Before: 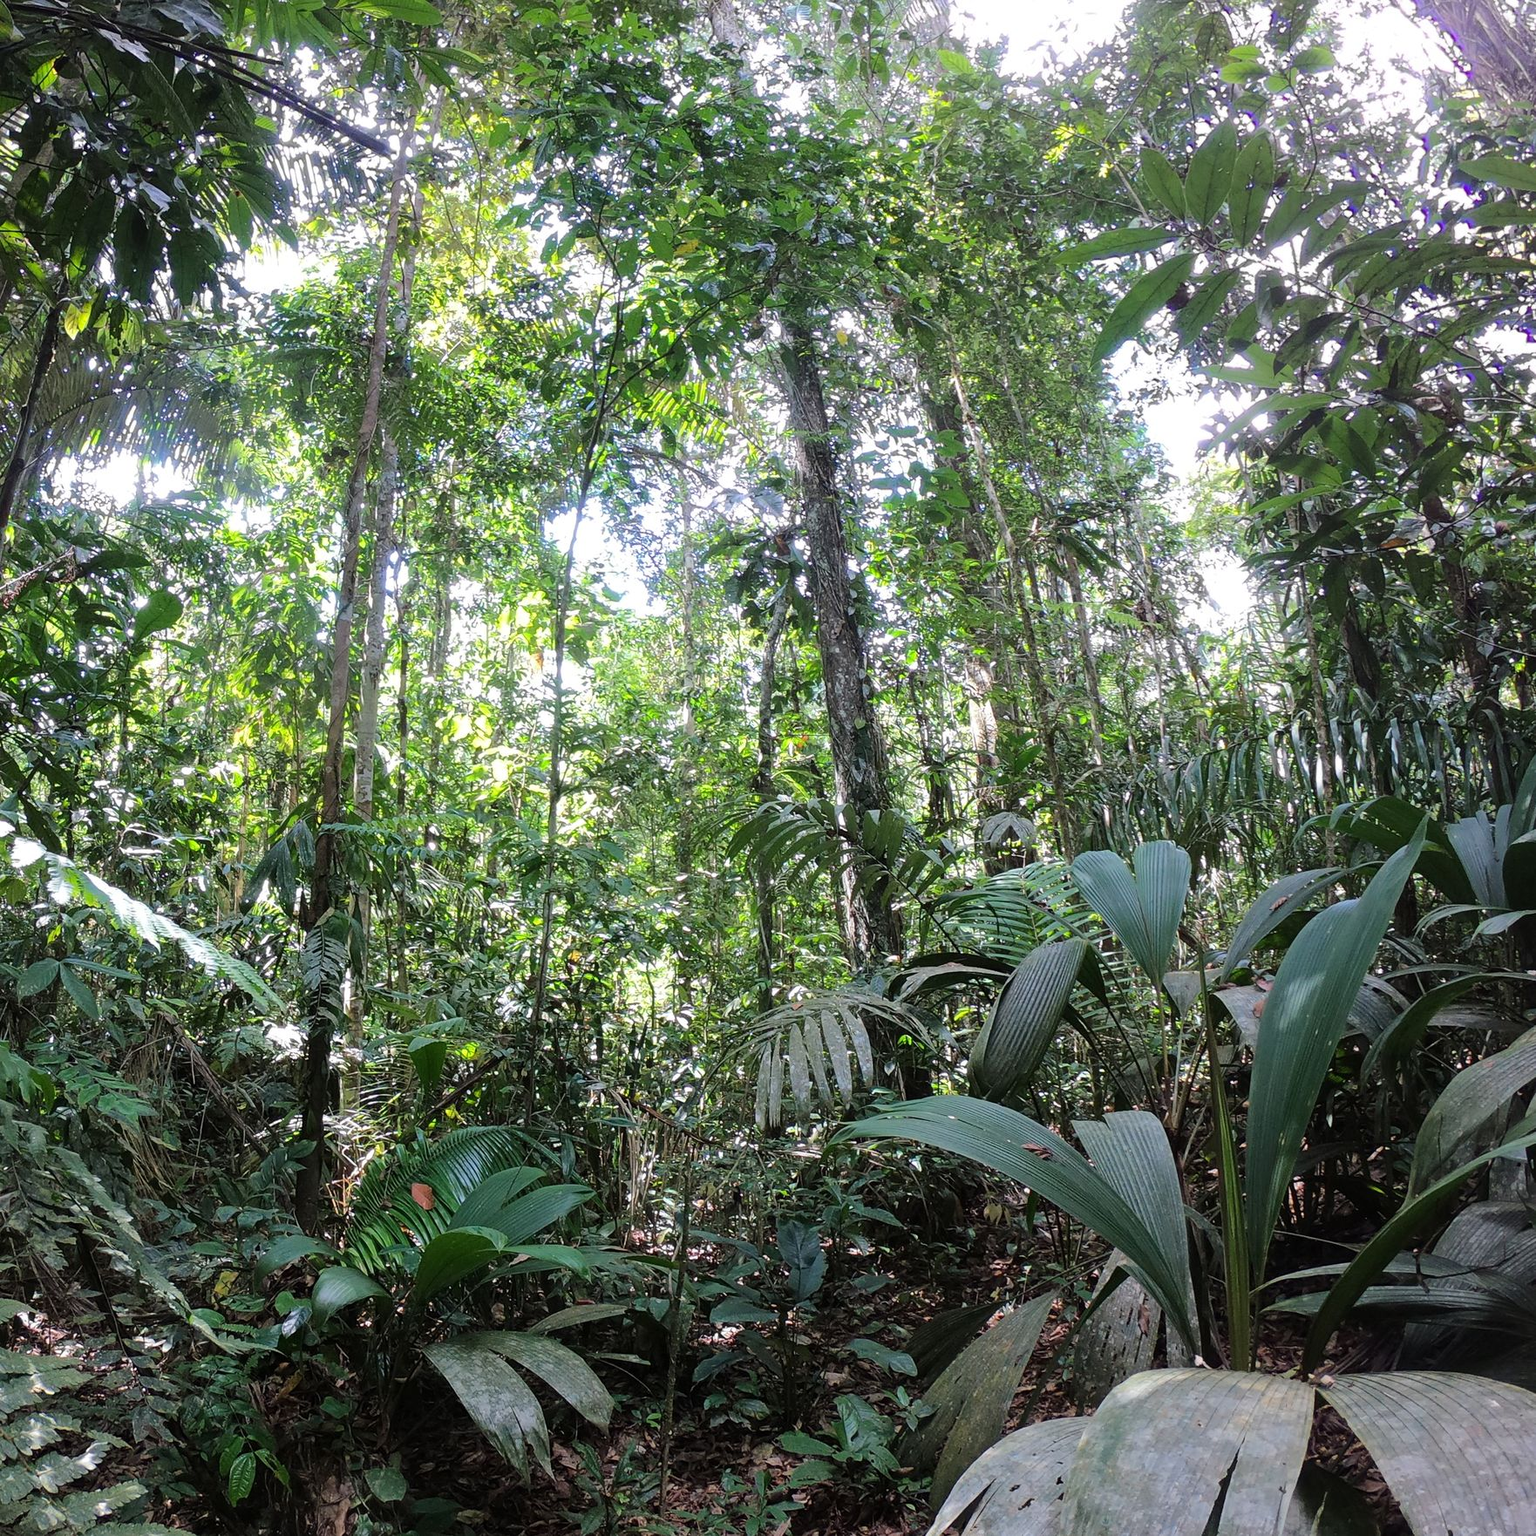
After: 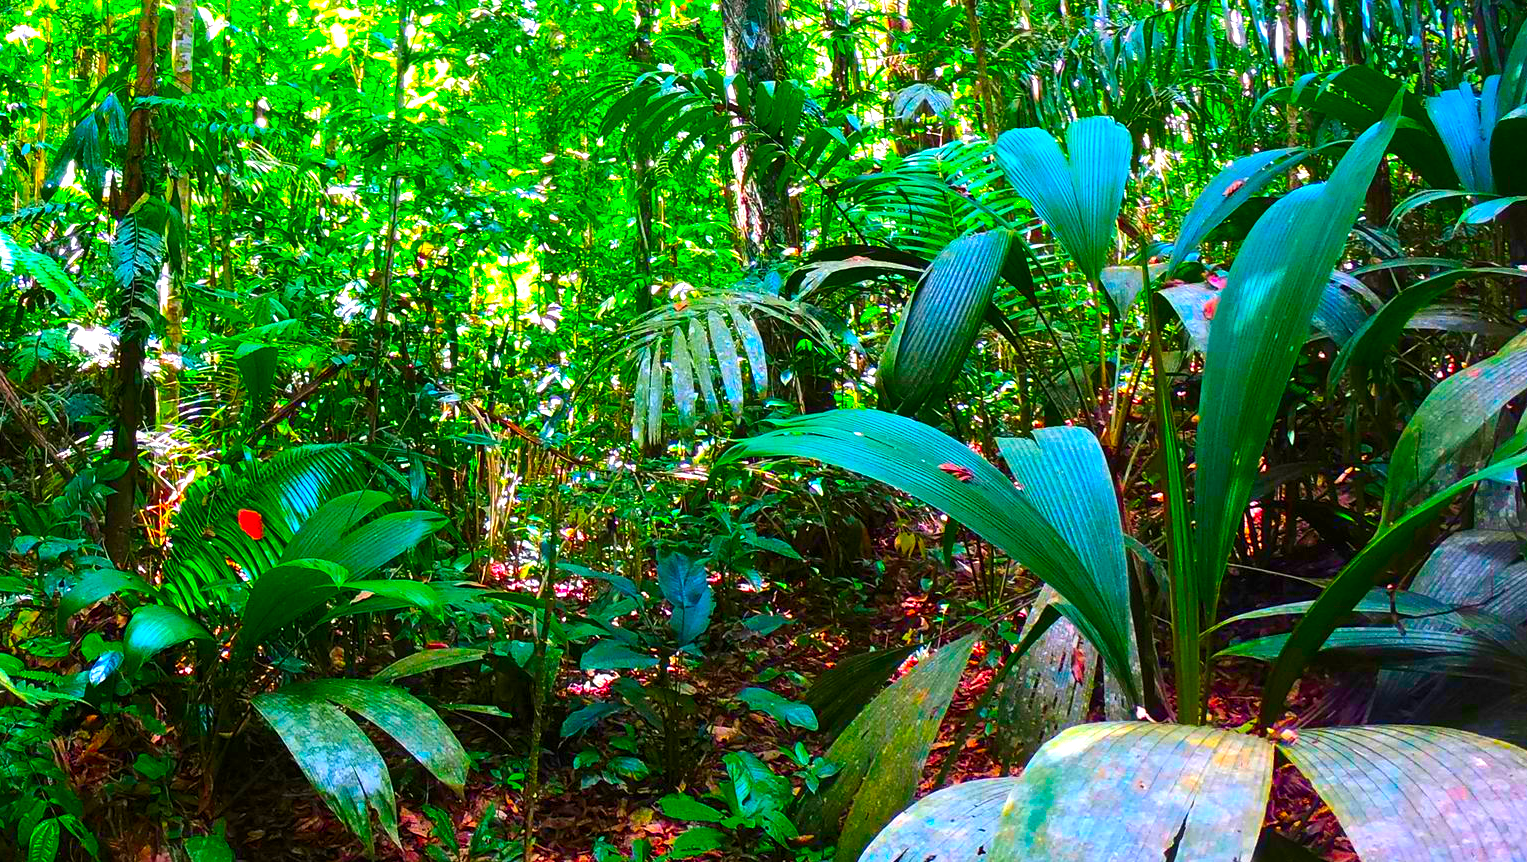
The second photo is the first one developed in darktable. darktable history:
tone equalizer: -8 EV -0.55 EV
crop and rotate: left 13.306%, top 48.129%, bottom 2.928%
color correction: saturation 3
color balance rgb: linear chroma grading › global chroma 10%, perceptual saturation grading › global saturation 40%, perceptual brilliance grading › global brilliance 30%, global vibrance 20%
